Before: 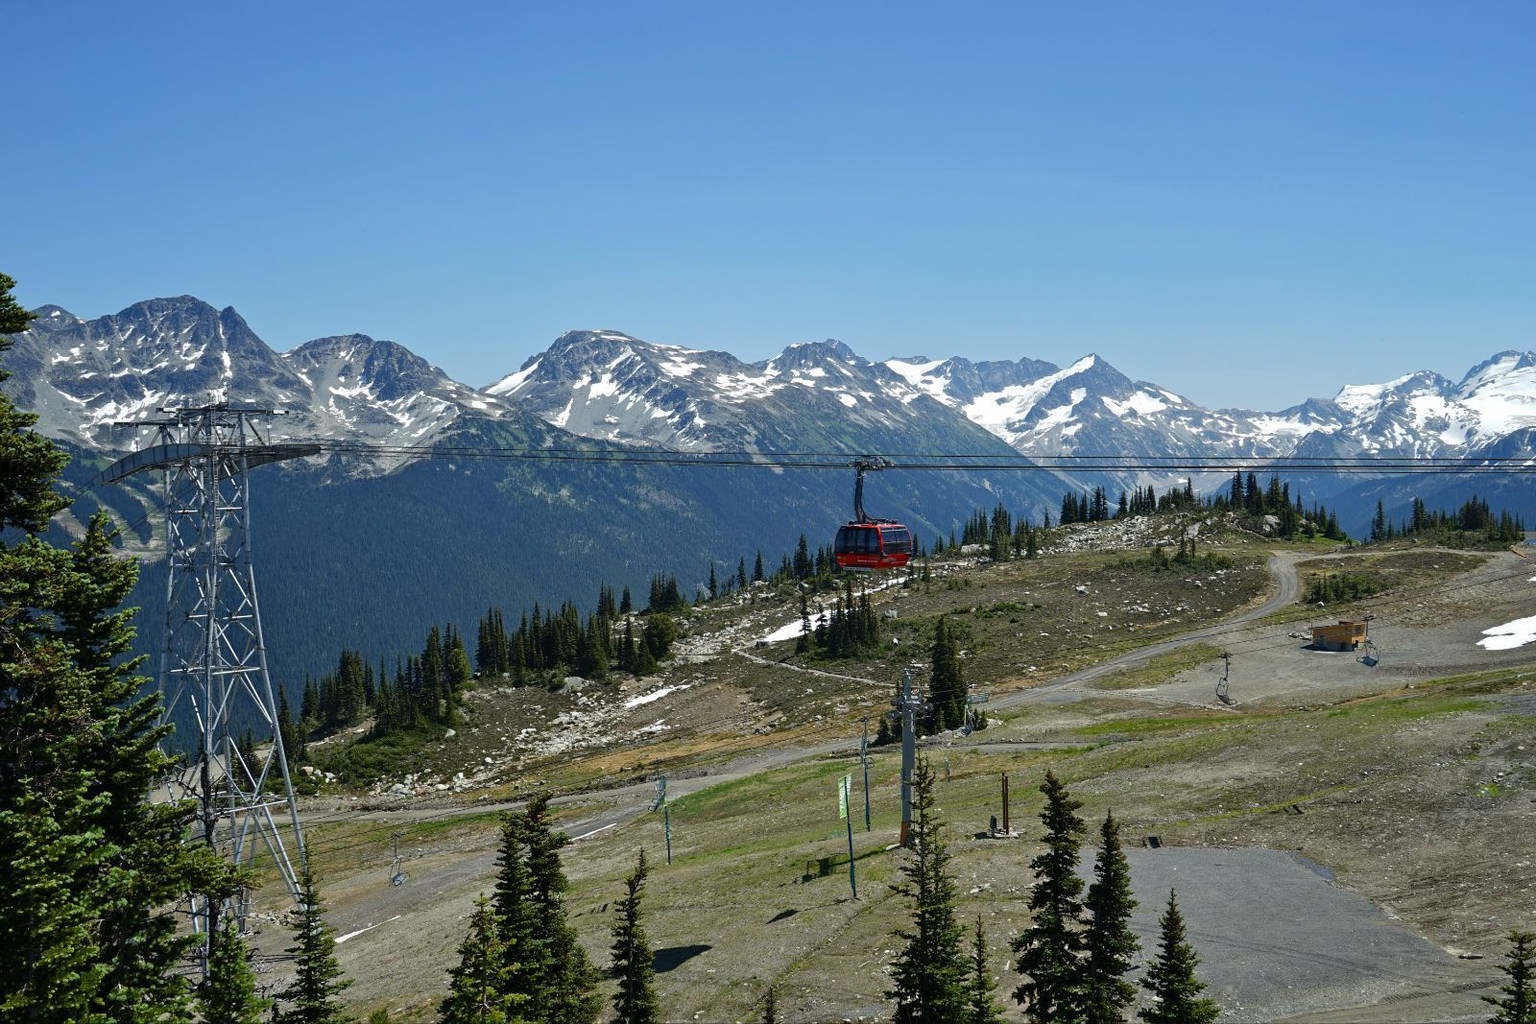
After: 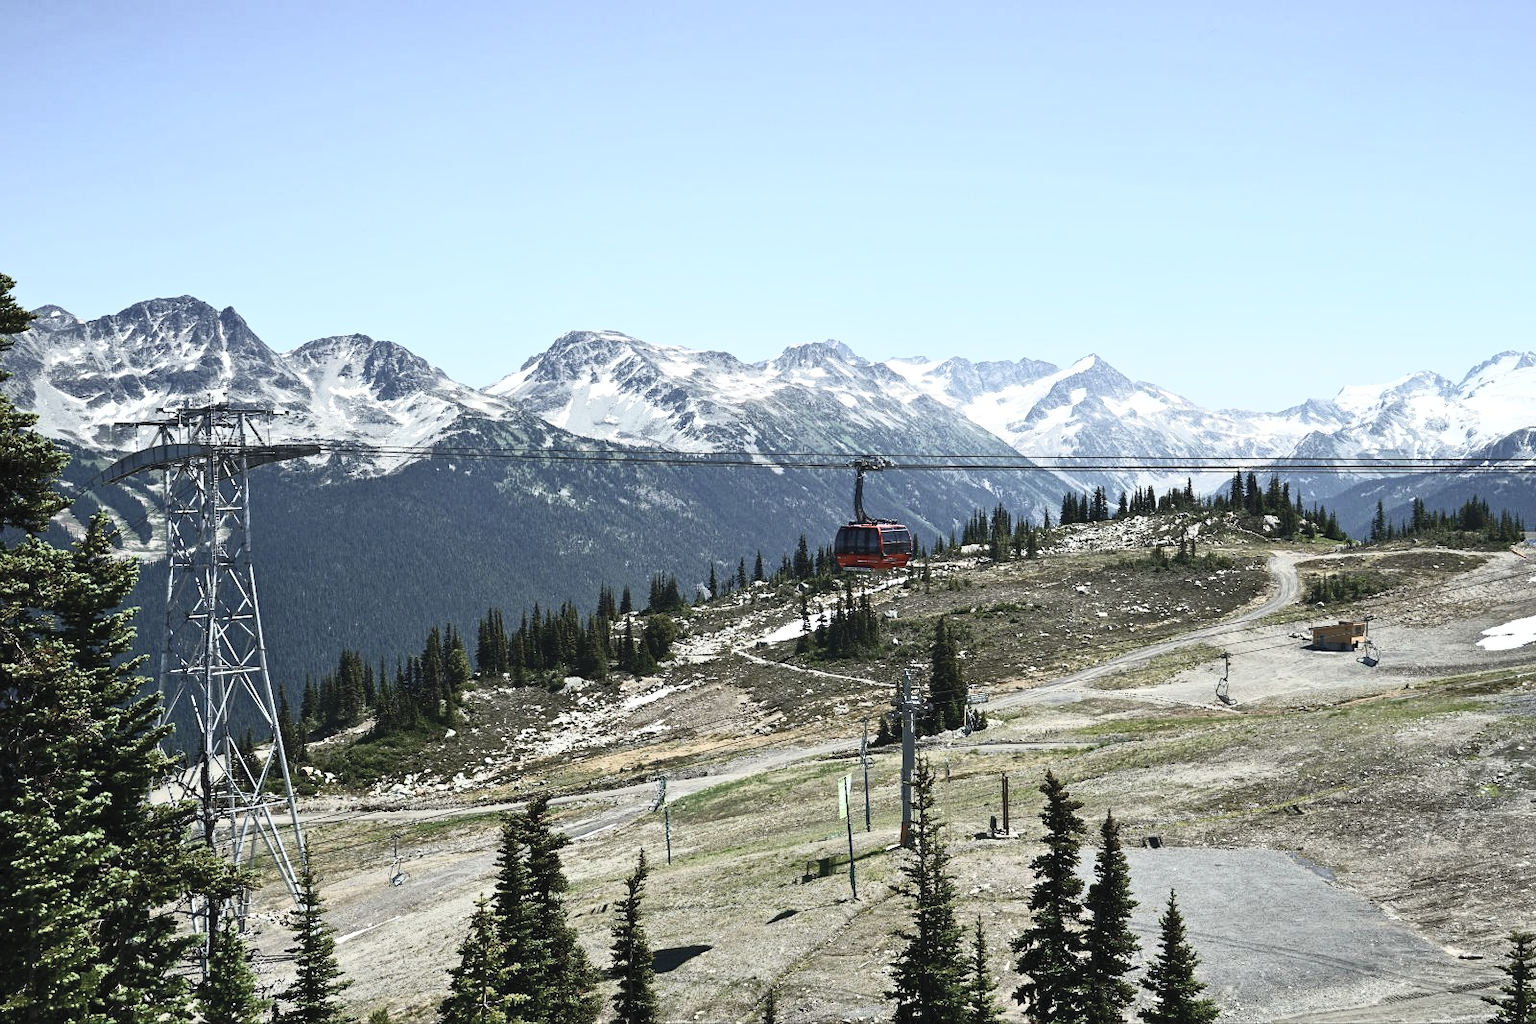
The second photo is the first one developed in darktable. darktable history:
contrast brightness saturation: contrast 0.584, brightness 0.57, saturation -0.347
